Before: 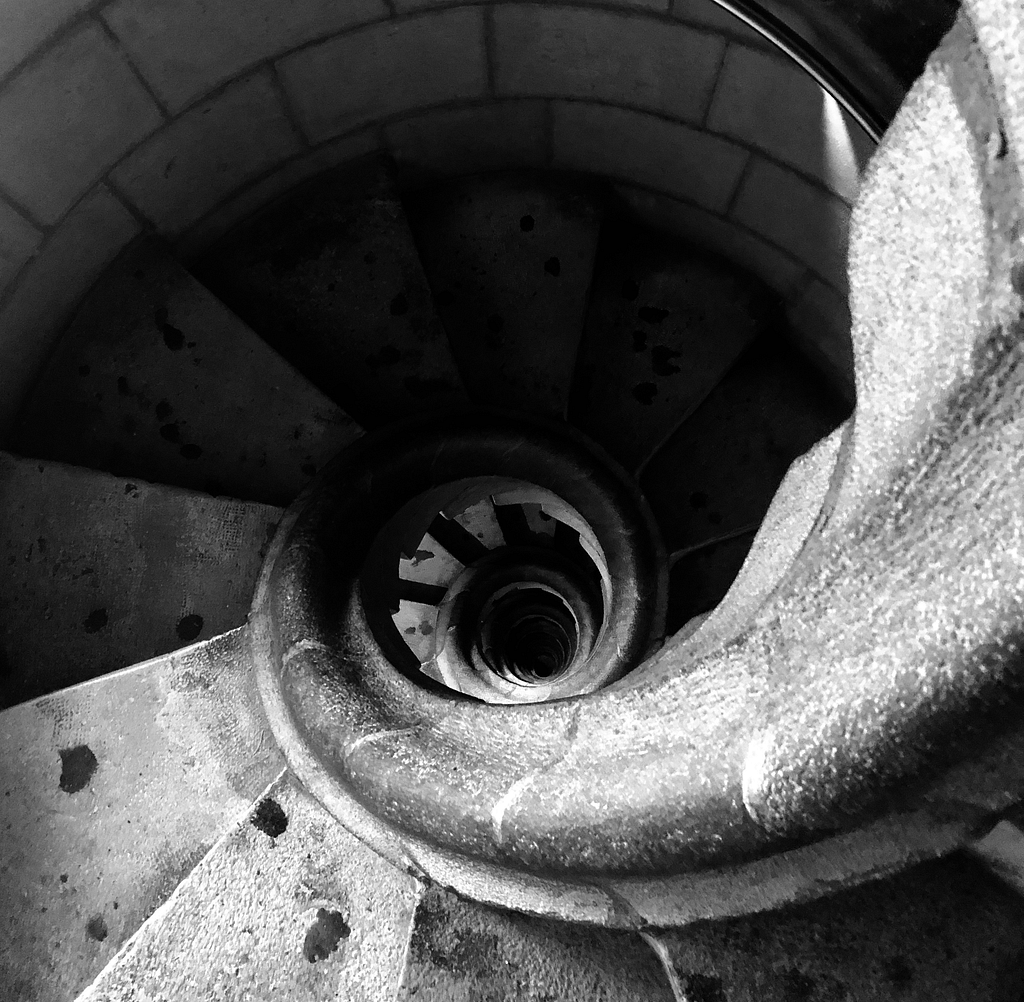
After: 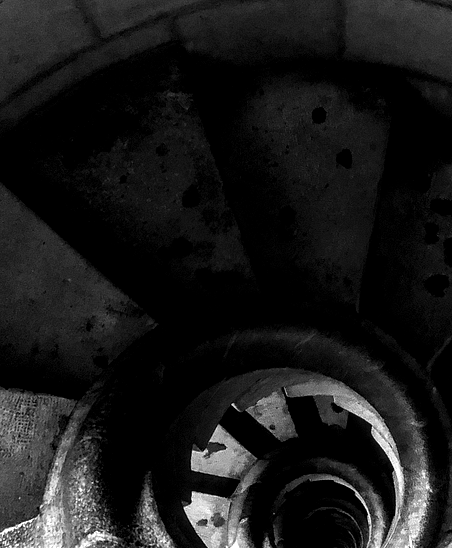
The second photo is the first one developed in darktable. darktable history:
crop: left 20.343%, top 10.807%, right 35.42%, bottom 34.417%
local contrast: highlights 65%, shadows 54%, detail 168%, midtone range 0.507
exposure: exposure 0.64 EV, compensate exposure bias true, compensate highlight preservation false
